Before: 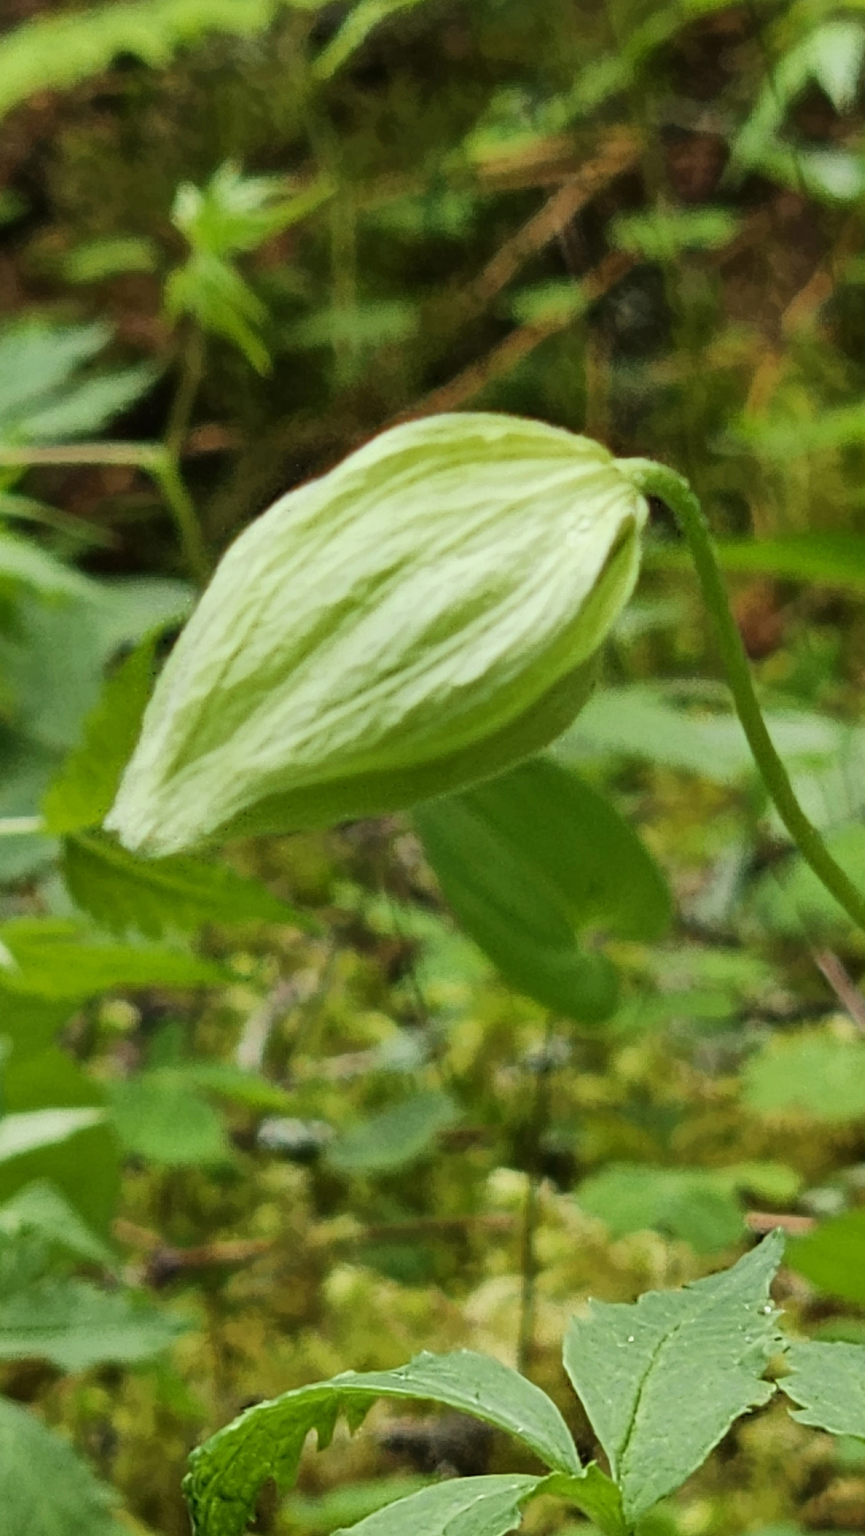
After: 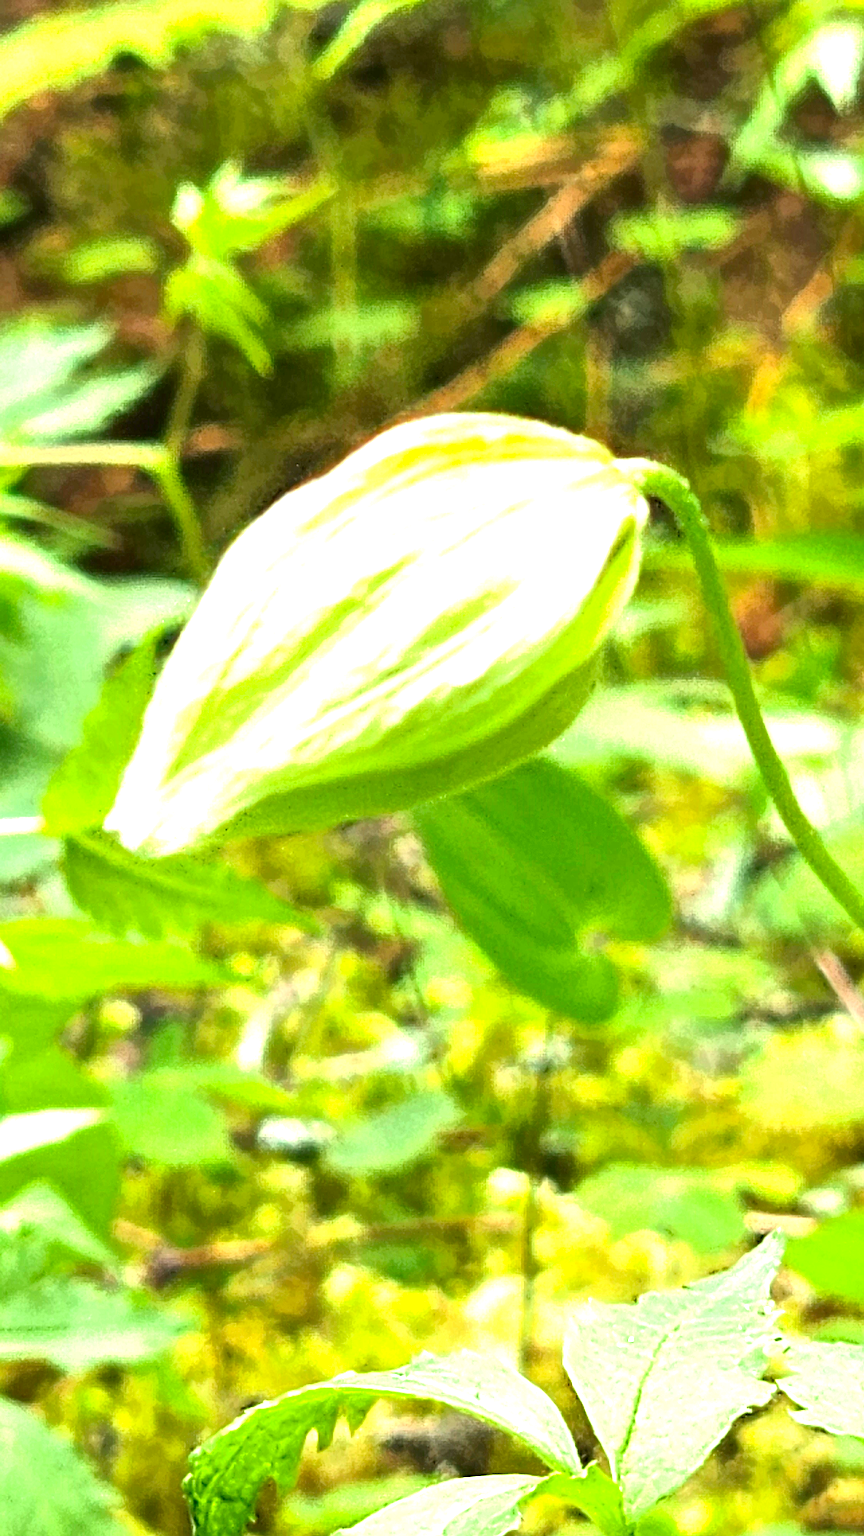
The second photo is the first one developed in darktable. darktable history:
color correction: highlights a* 0.041, highlights b* -0.779
shadows and highlights: shadows -12.18, white point adjustment 4.03, highlights 27.97
sharpen: radius 1.4, amount 1.259, threshold 0.749
exposure: black level correction 0.001, exposure 1.711 EV, compensate highlight preservation false
